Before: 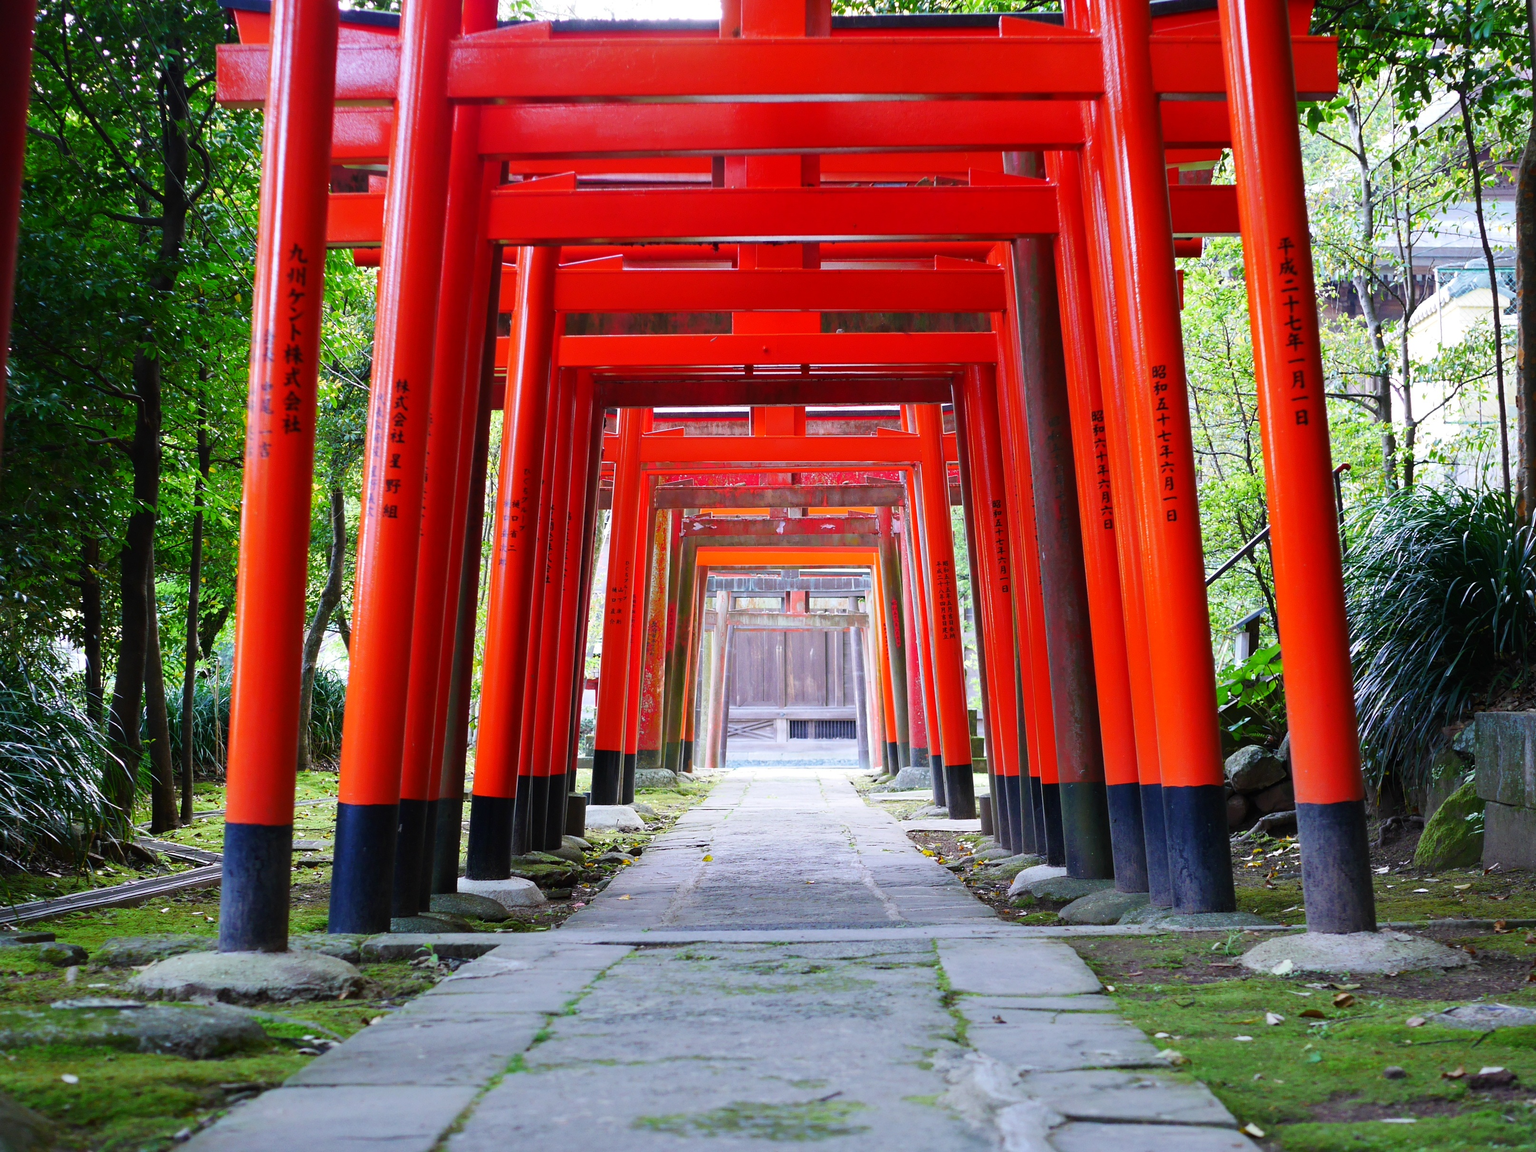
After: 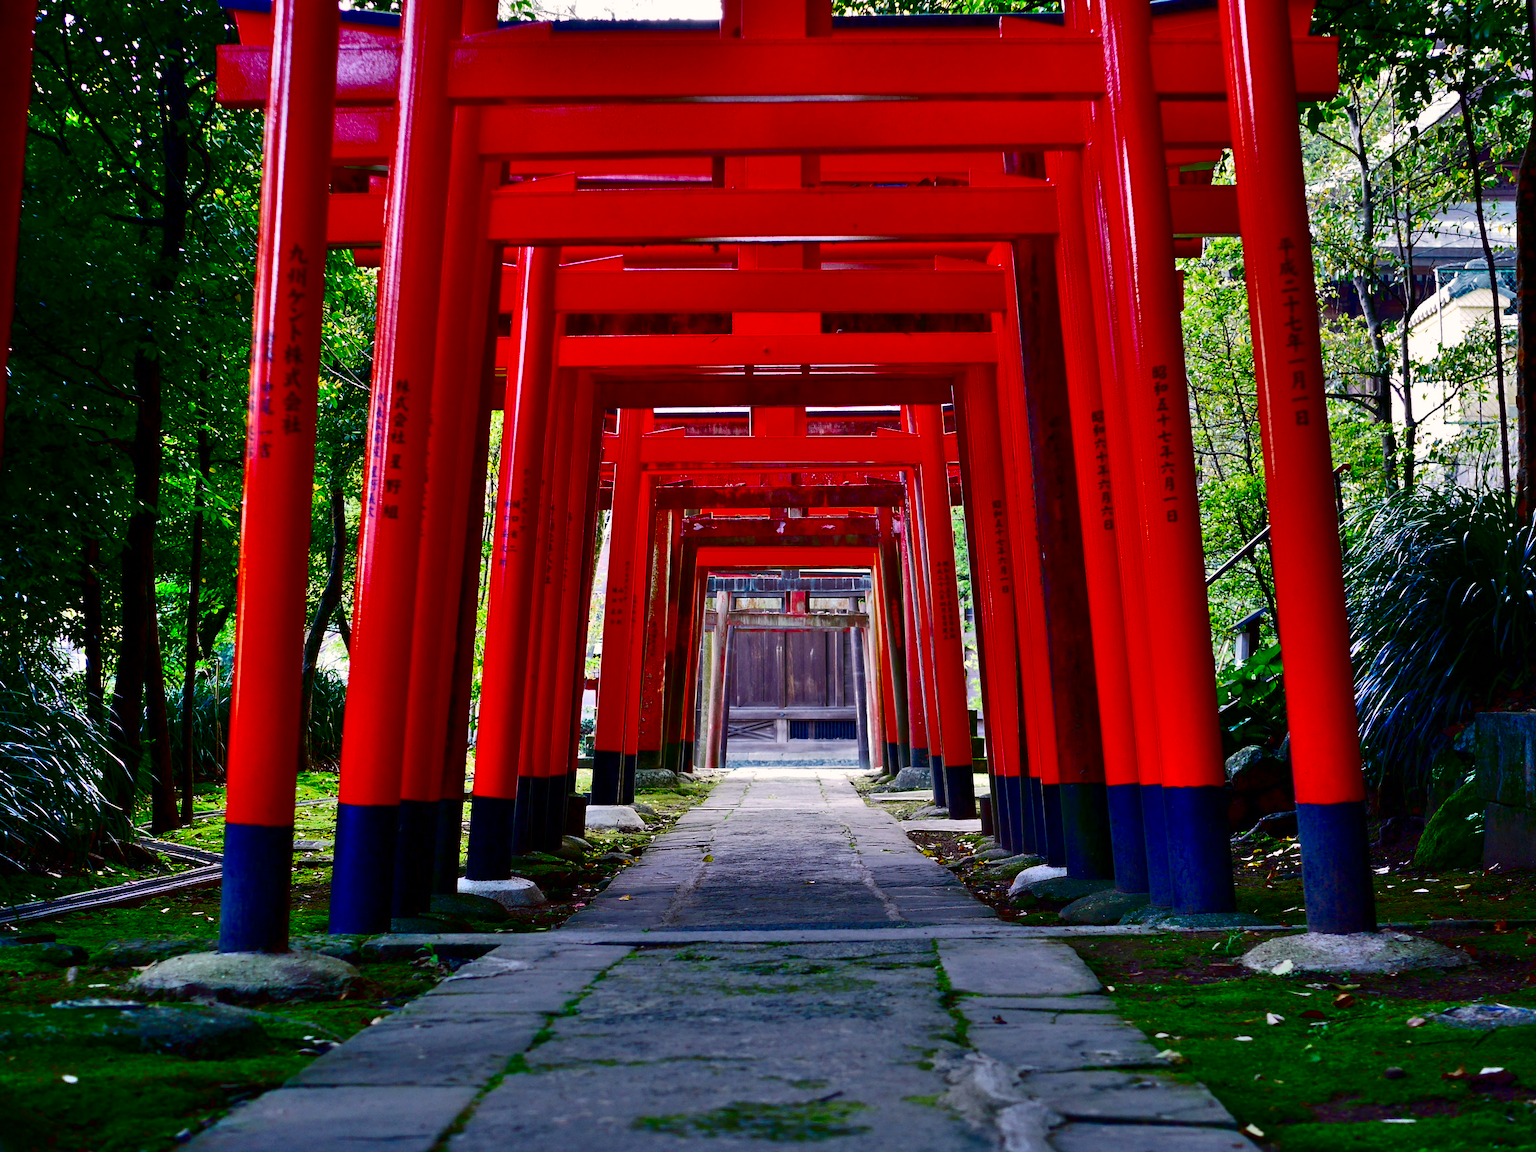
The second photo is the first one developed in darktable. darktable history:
shadows and highlights: soften with gaussian
contrast brightness saturation: brightness -1, saturation 1
color correction: highlights a* 5.59, highlights b* 5.24, saturation 0.68
